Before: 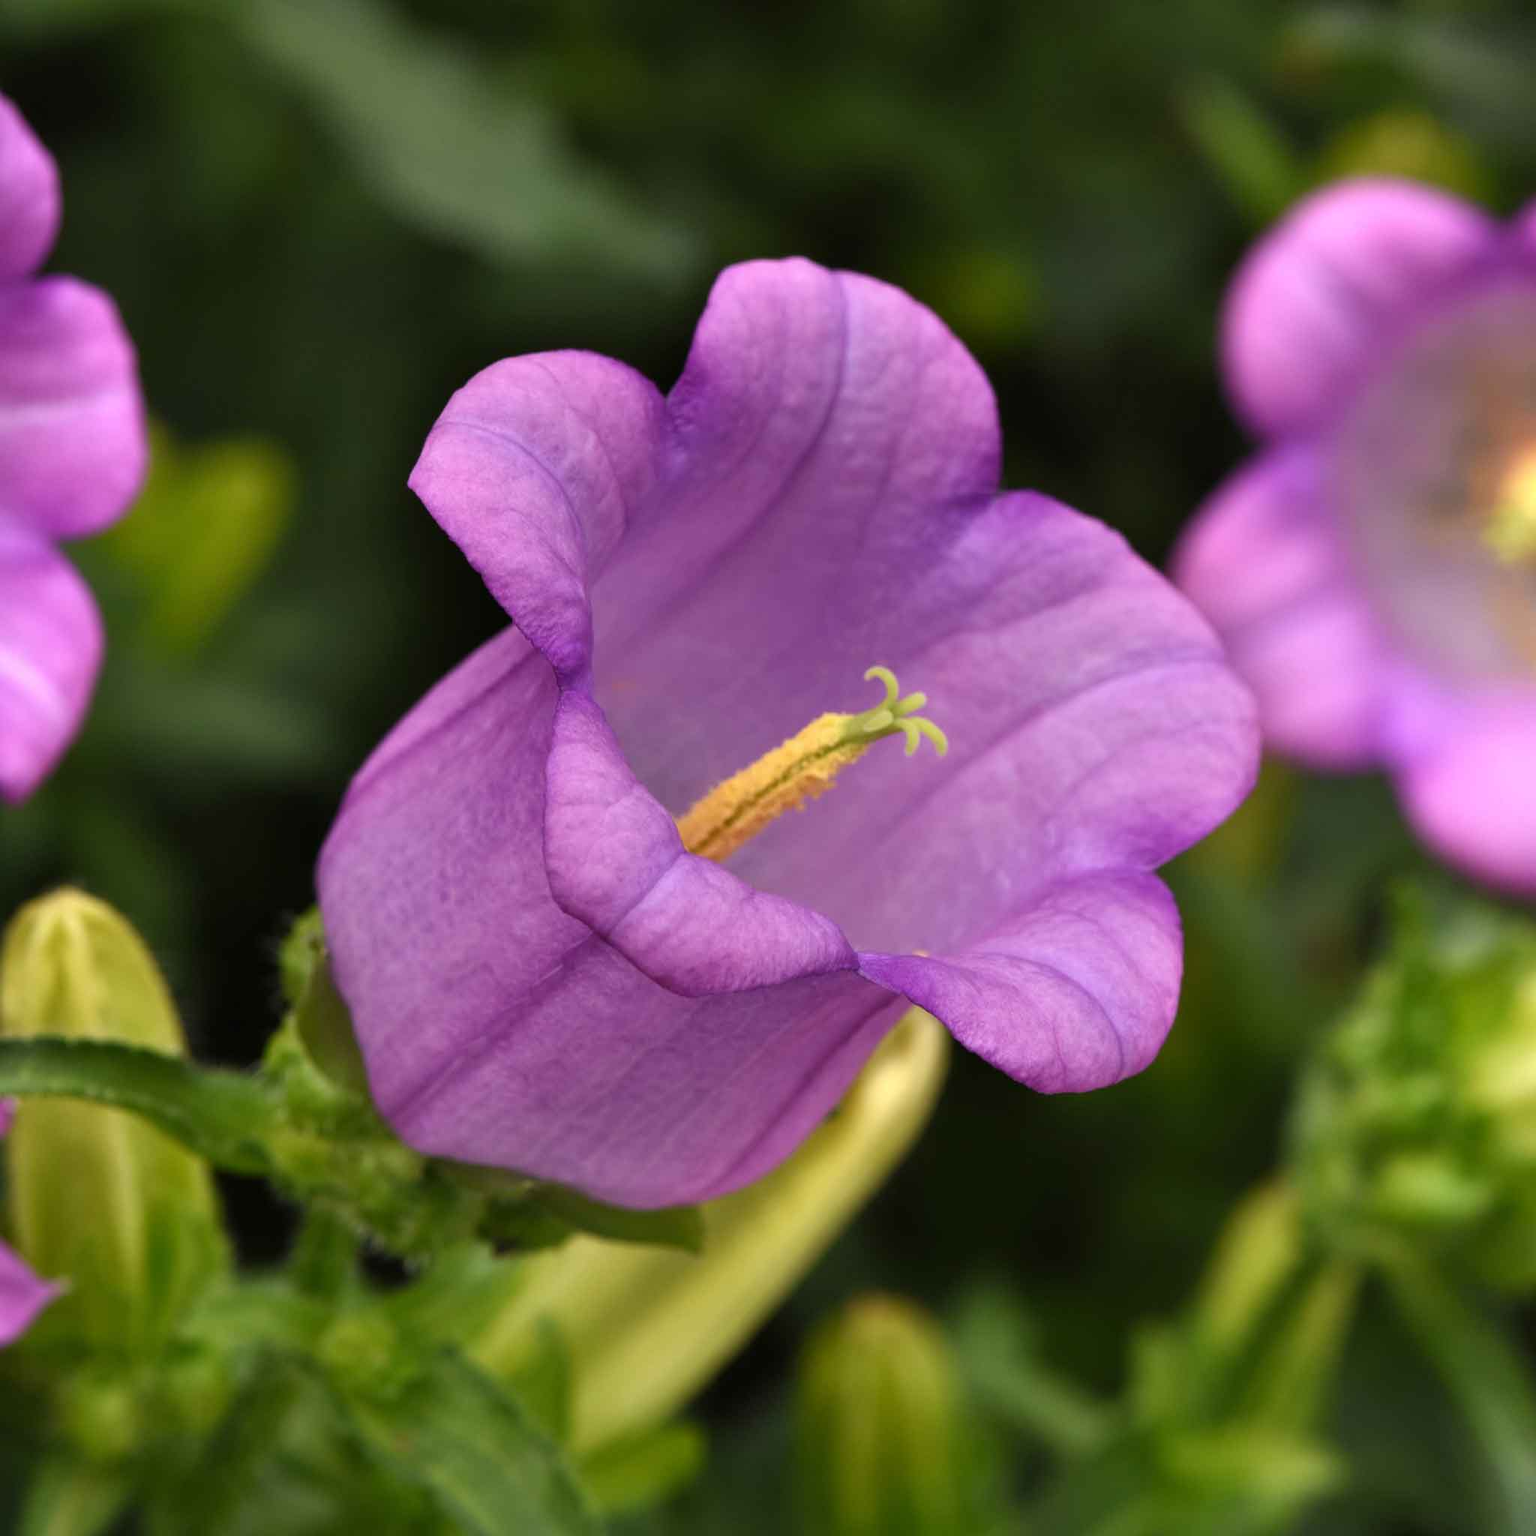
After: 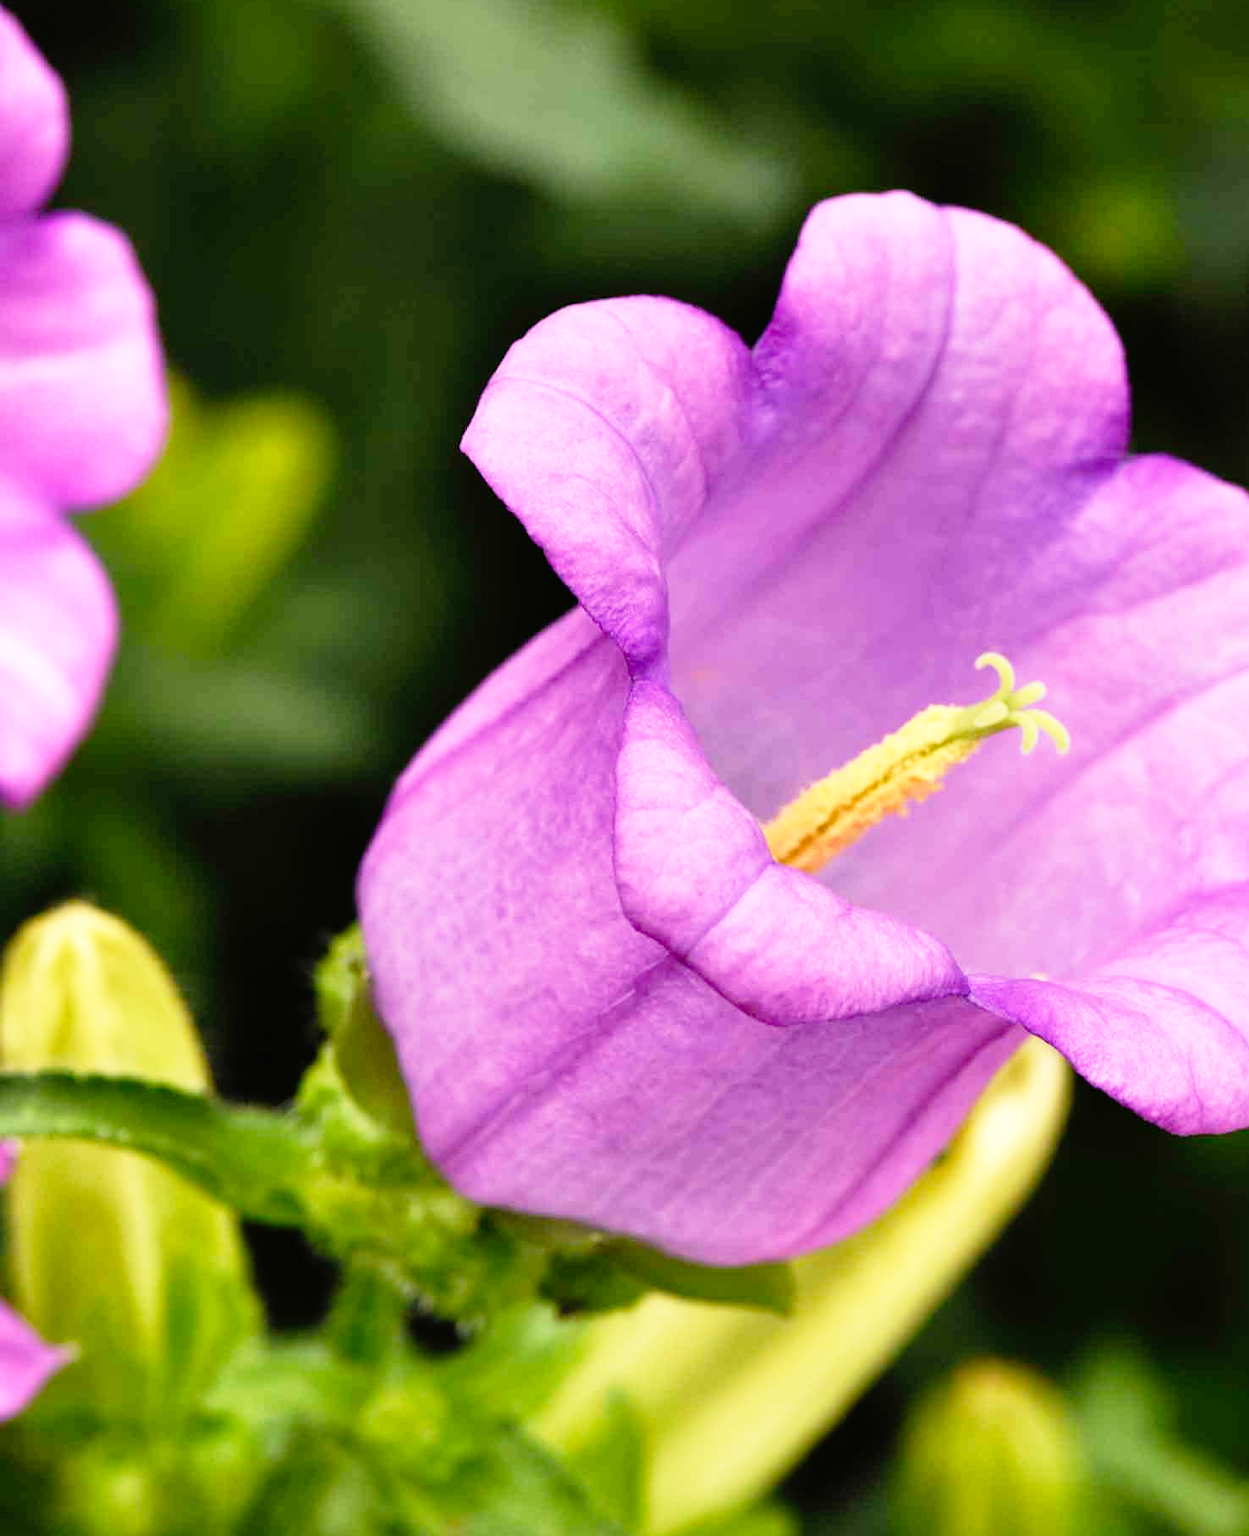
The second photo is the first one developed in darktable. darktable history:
crop: top 5.748%, right 27.899%, bottom 5.601%
base curve: curves: ch0 [(0, 0) (0.012, 0.01) (0.073, 0.168) (0.31, 0.711) (0.645, 0.957) (1, 1)], preserve colors none
